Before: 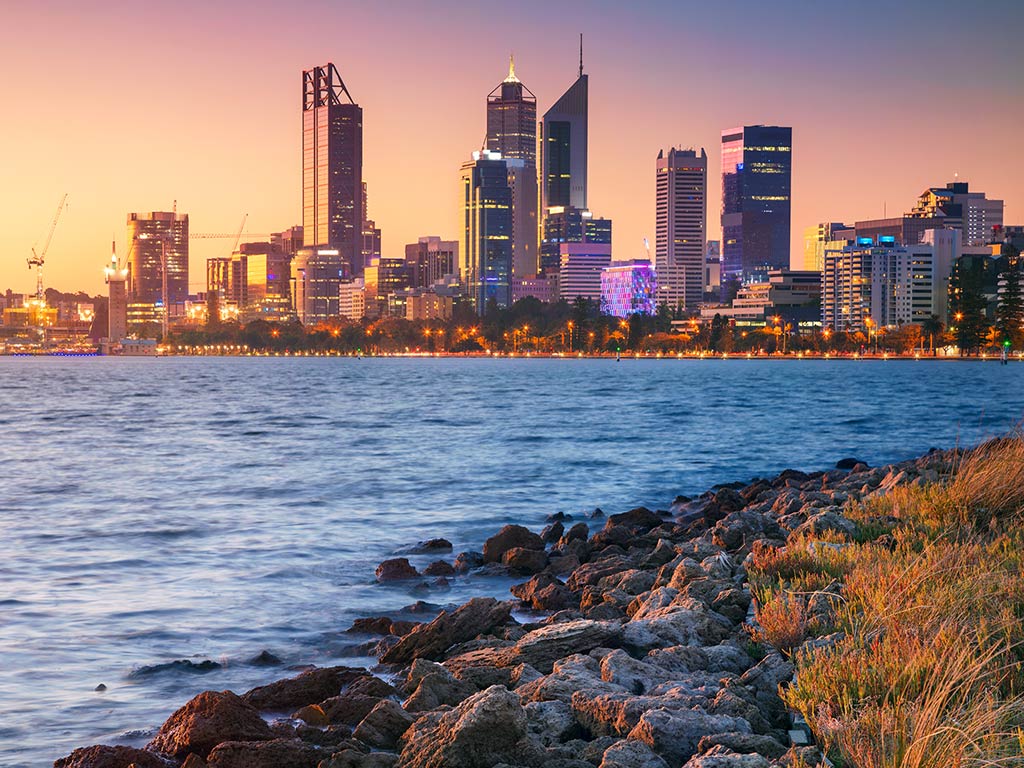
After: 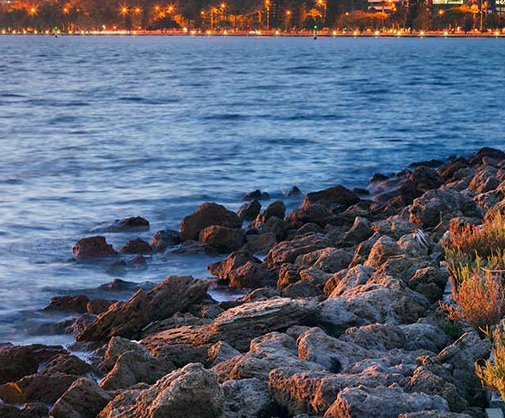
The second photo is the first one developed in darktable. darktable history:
crop: left 29.662%, top 41.994%, right 20.934%, bottom 3.472%
